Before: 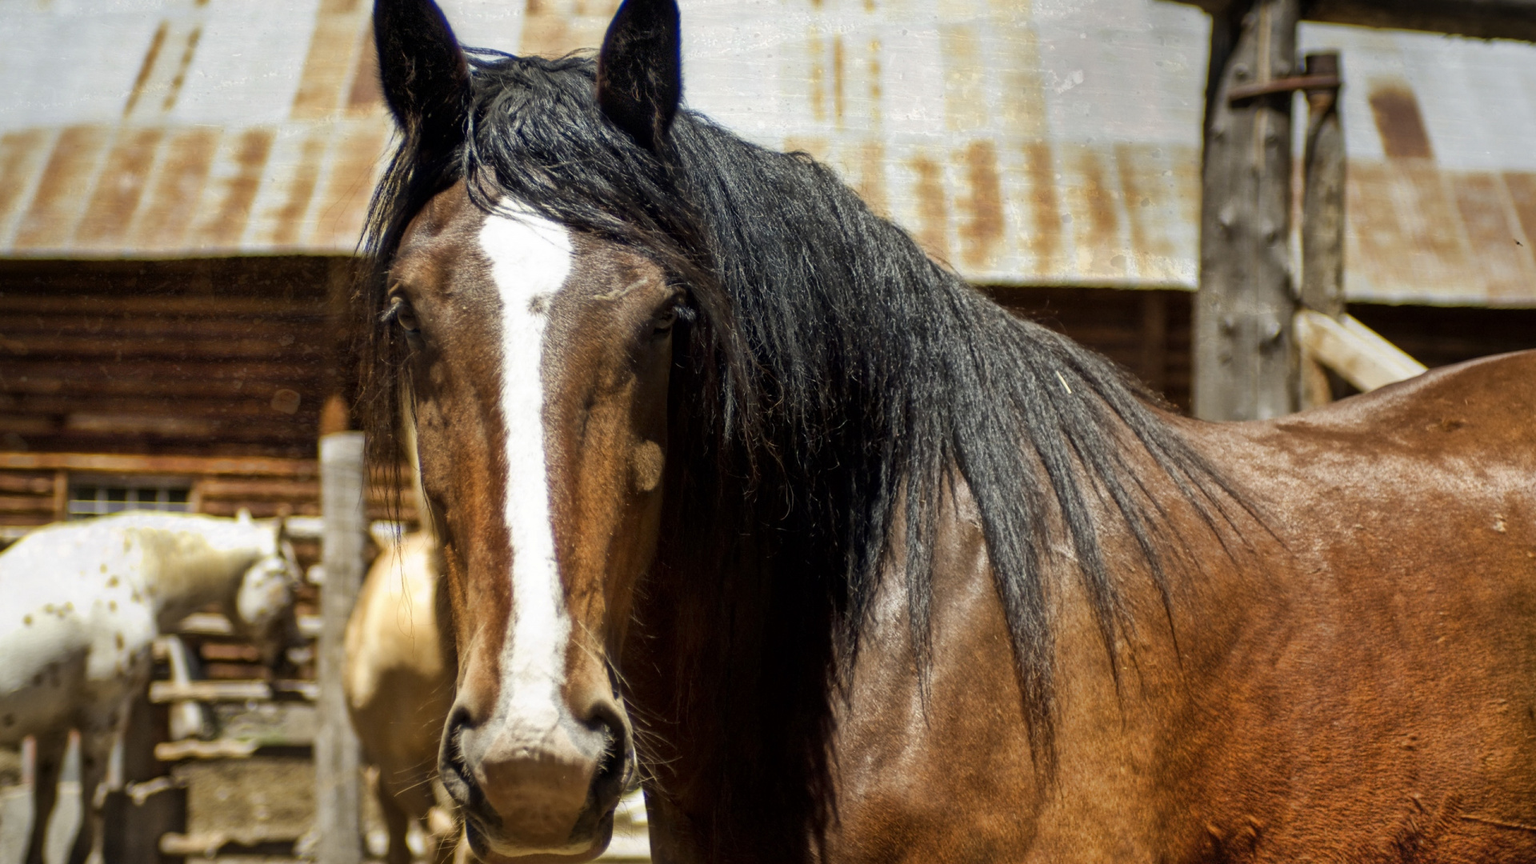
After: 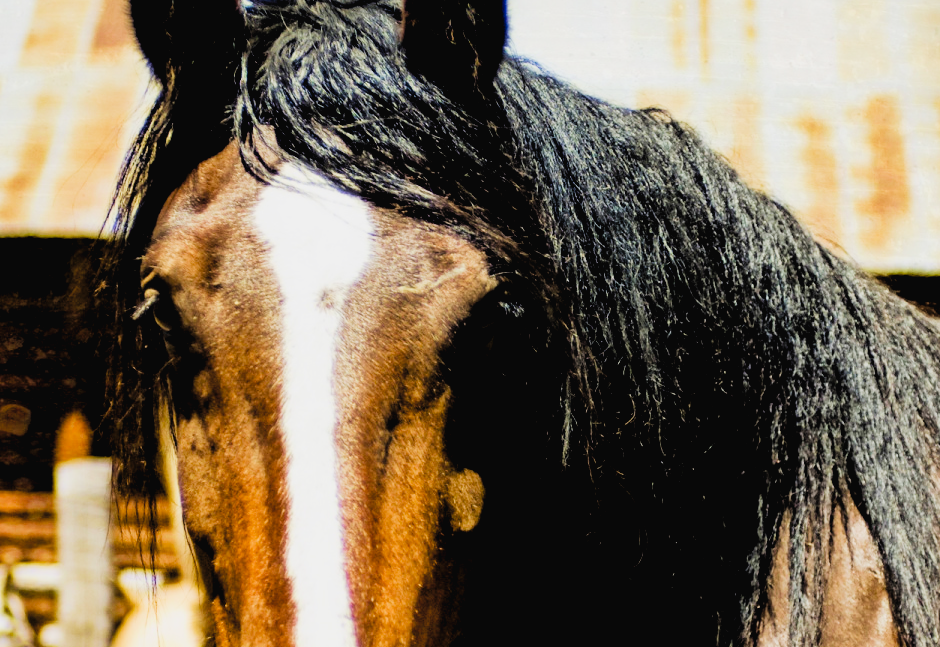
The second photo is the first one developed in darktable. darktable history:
color balance rgb: highlights gain › luminance 14.87%, perceptual saturation grading › global saturation 25.814%, perceptual saturation grading › highlights -50.358%, perceptual saturation grading › shadows 30.901%, global vibrance 20%
crop: left 17.935%, top 7.654%, right 33.083%, bottom 32.398%
contrast brightness saturation: brightness 0.094, saturation 0.191
exposure: exposure 0.298 EV, compensate highlight preservation false
velvia: on, module defaults
filmic rgb: black relative exposure -2.93 EV, white relative exposure 4.56 EV, hardness 1.76, contrast 1.243, iterations of high-quality reconstruction 0
tone curve: curves: ch0 [(0.016, 0.023) (0.248, 0.252) (0.732, 0.797) (1, 1)], preserve colors none
